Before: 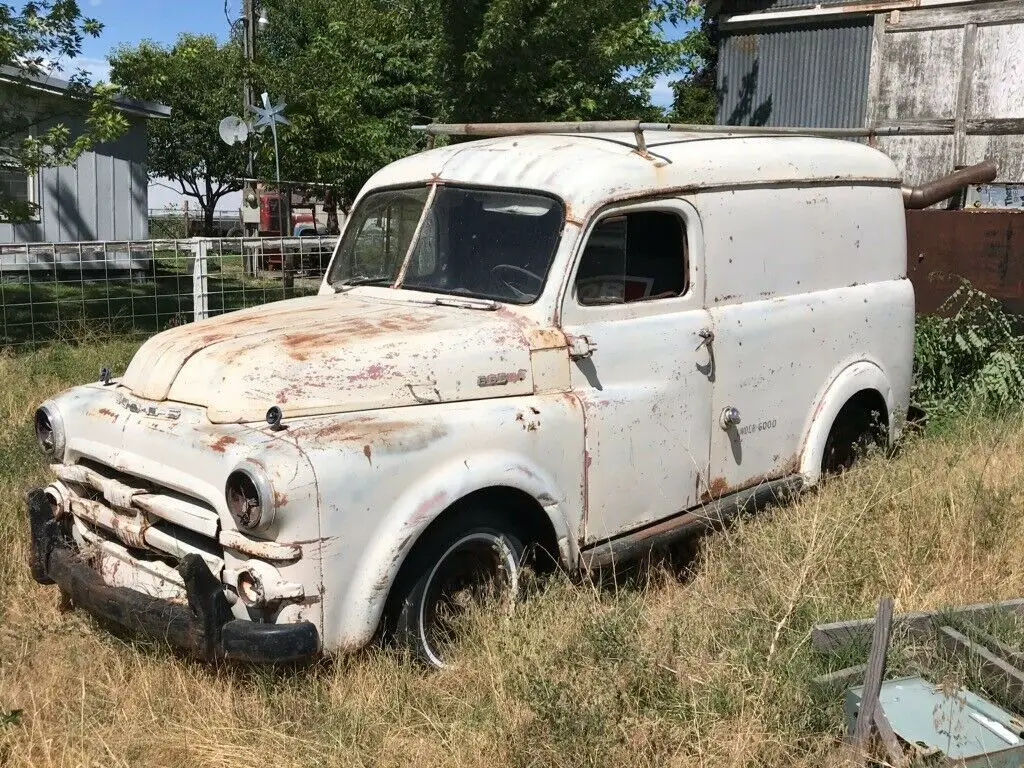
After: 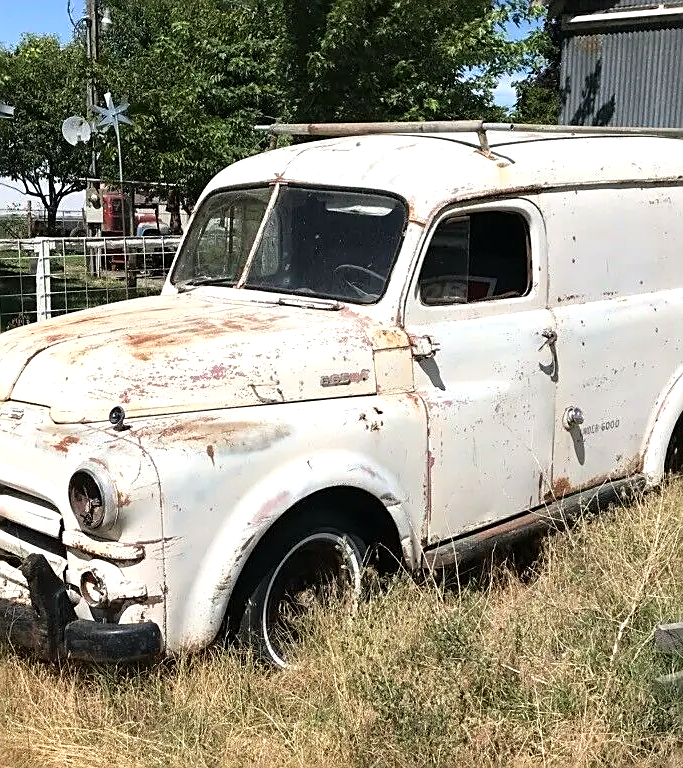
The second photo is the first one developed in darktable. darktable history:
tone equalizer: -8 EV -0.455 EV, -7 EV -0.368 EV, -6 EV -0.325 EV, -5 EV -0.235 EV, -3 EV 0.212 EV, -2 EV 0.308 EV, -1 EV 0.363 EV, +0 EV 0.392 EV
sharpen: on, module defaults
crop: left 15.369%, right 17.917%
